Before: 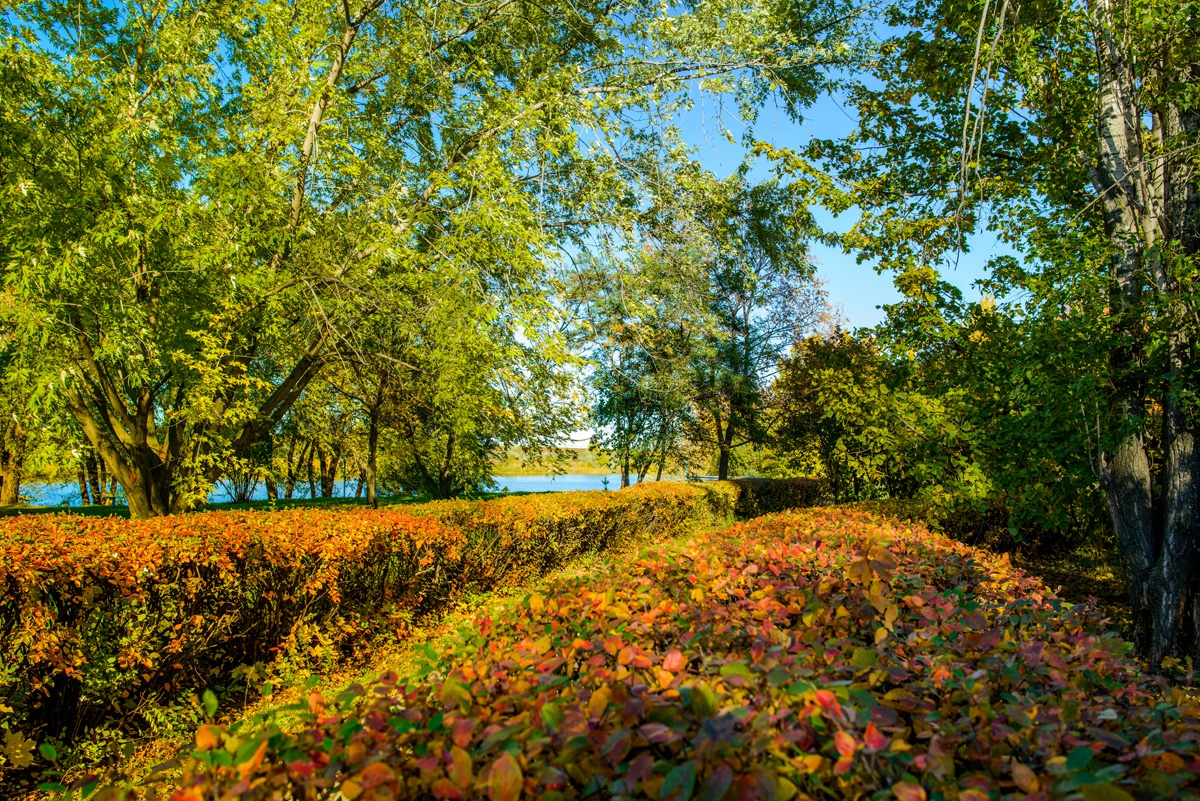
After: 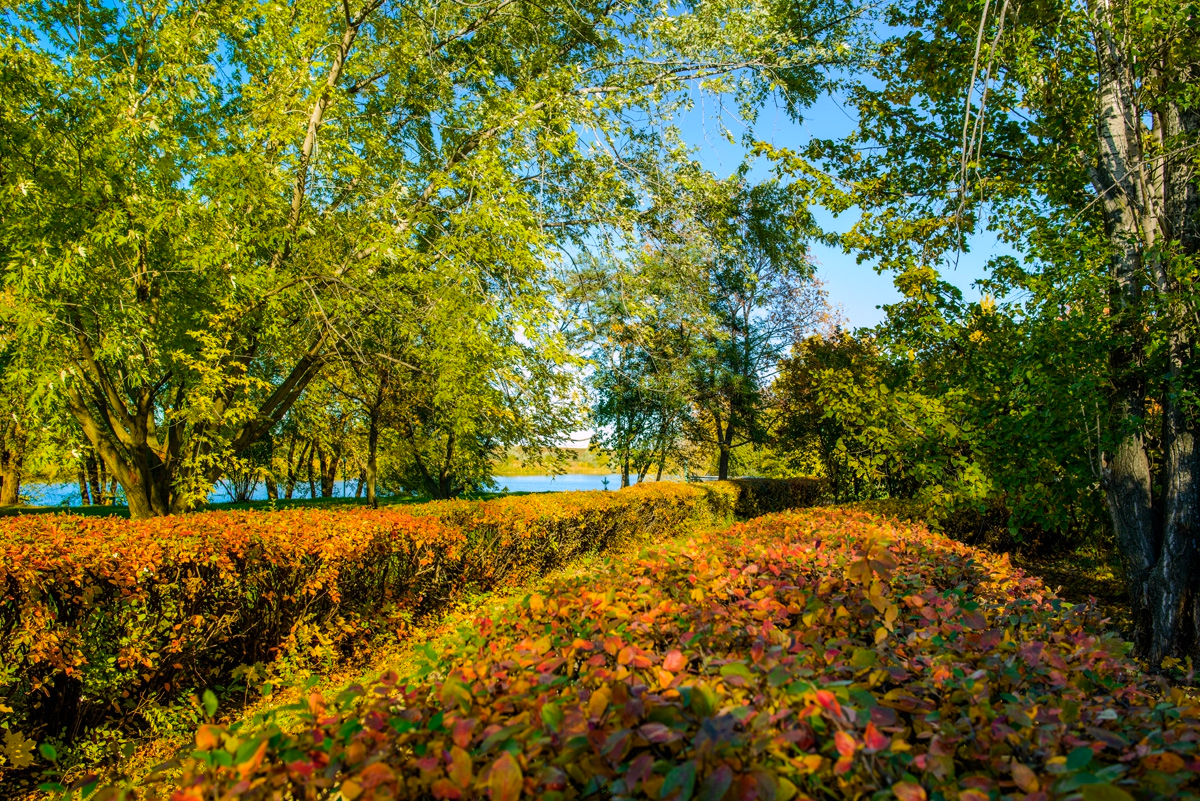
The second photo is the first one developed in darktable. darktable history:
color balance rgb: highlights gain › chroma 1.508%, highlights gain › hue 306.41°, perceptual saturation grading › global saturation 0.936%, global vibrance 20%
